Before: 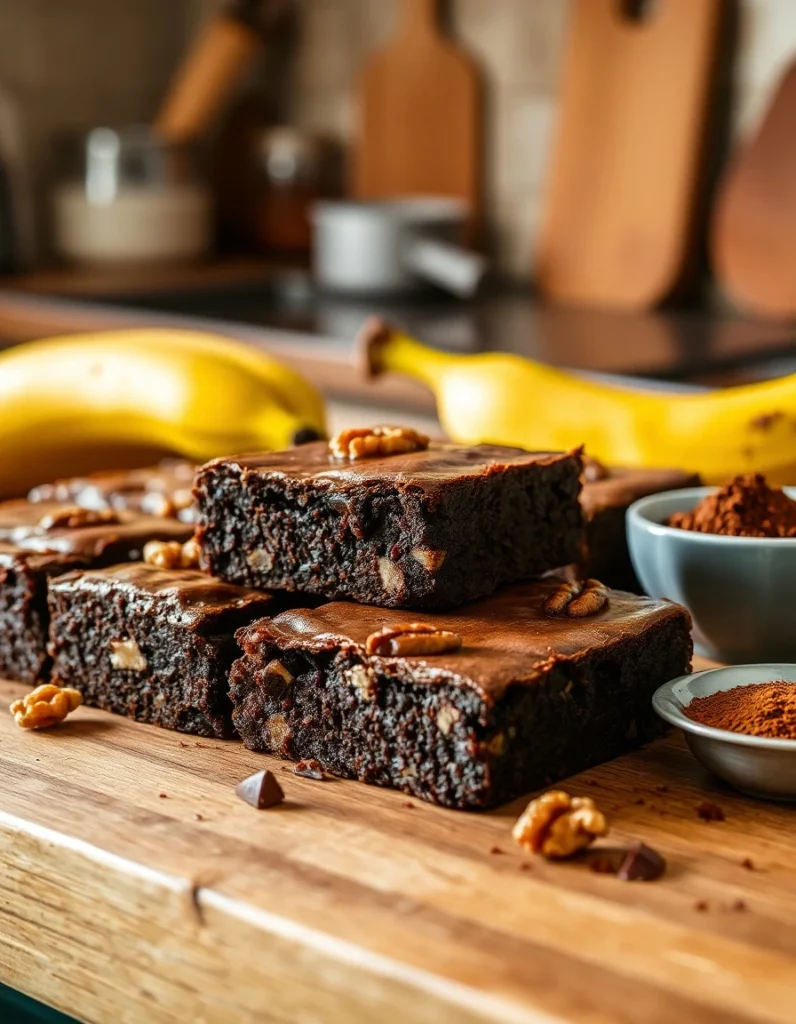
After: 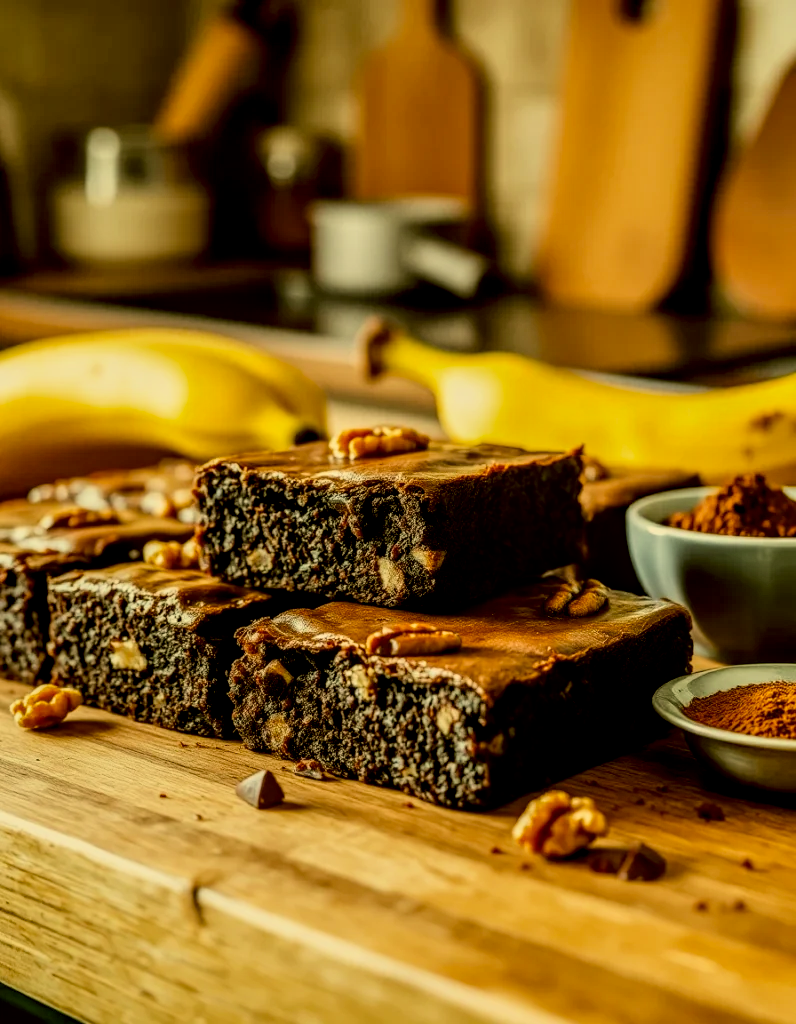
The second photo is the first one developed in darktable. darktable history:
color correction: highlights a* 0.142, highlights b* 28.98, shadows a* -0.216, shadows b* 21.71
filmic rgb: black relative exposure -7.65 EV, white relative exposure 4.56 EV, hardness 3.61, color science v6 (2022)
local contrast: detail 150%
